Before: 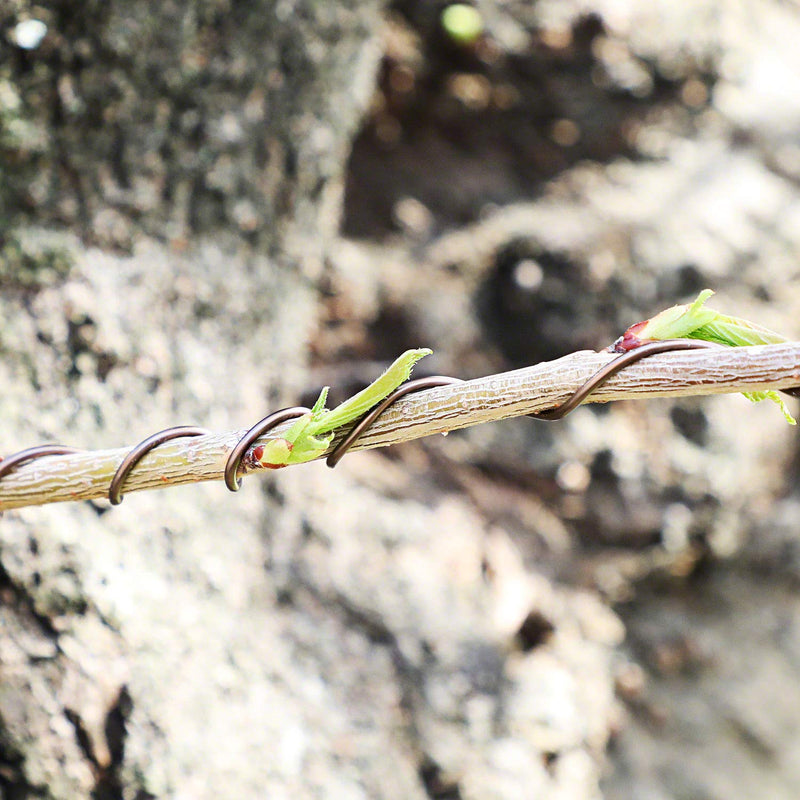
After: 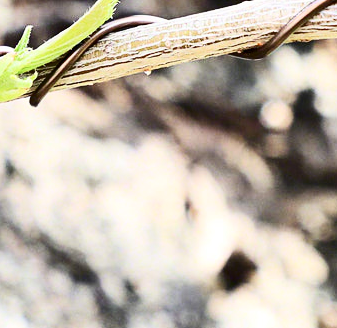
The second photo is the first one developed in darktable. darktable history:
crop: left 37.221%, top 45.169%, right 20.63%, bottom 13.777%
contrast brightness saturation: contrast 0.28
